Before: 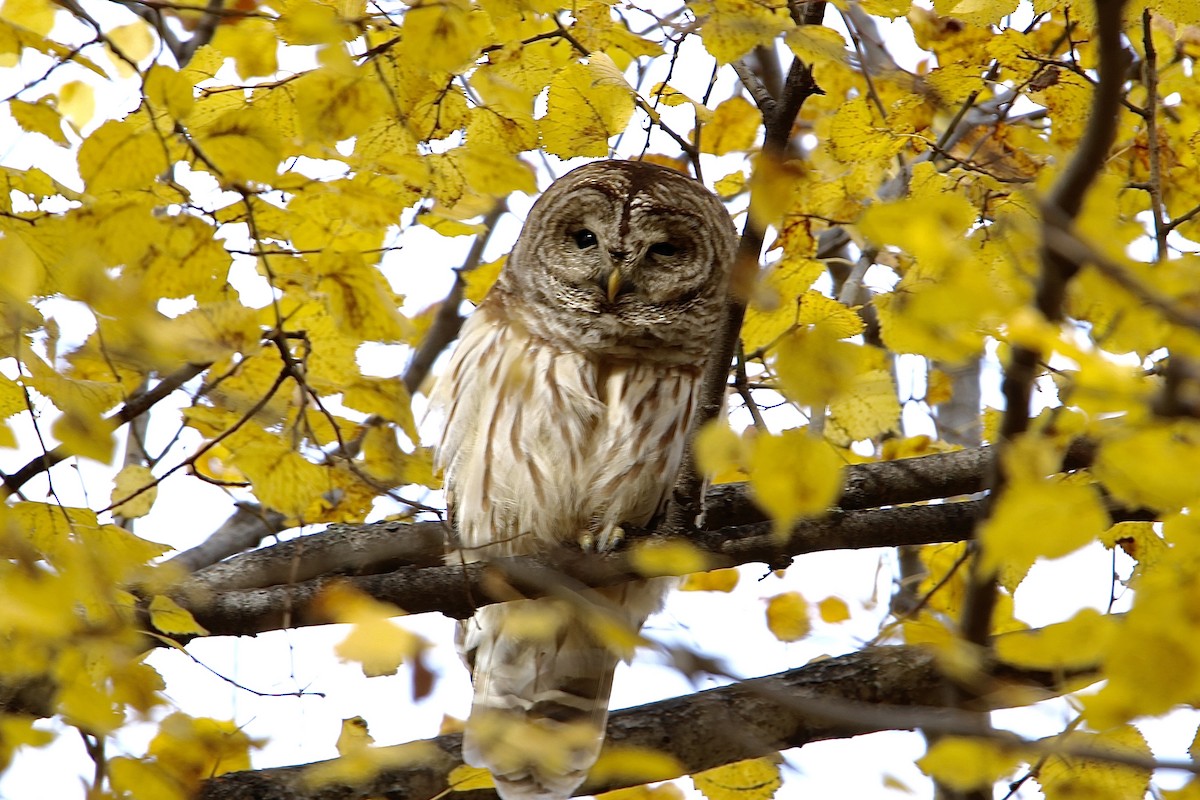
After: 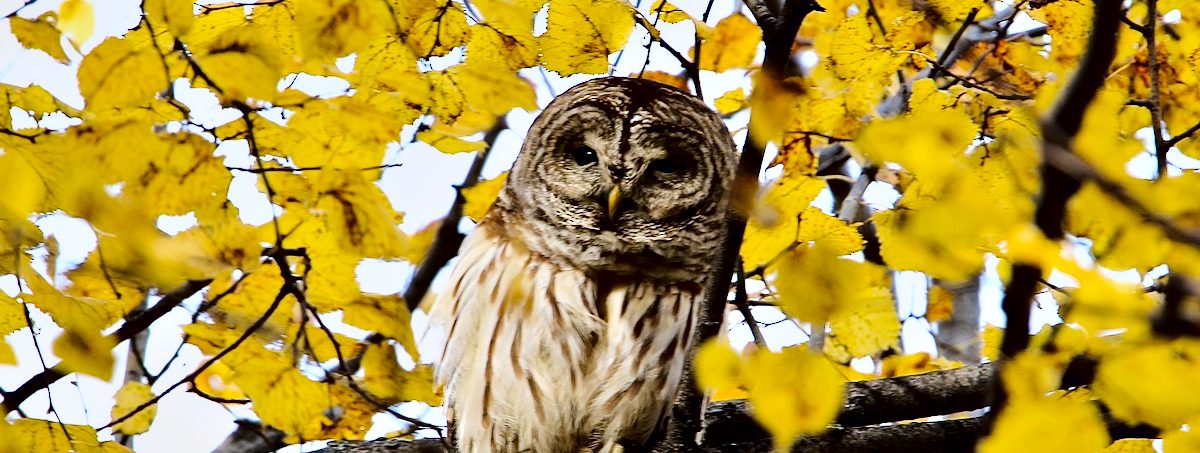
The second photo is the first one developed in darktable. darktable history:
crop and rotate: top 10.441%, bottom 32.816%
tone curve: curves: ch0 [(0, 0) (0.128, 0.068) (0.292, 0.274) (0.453, 0.507) (0.653, 0.717) (0.785, 0.817) (0.995, 0.917)]; ch1 [(0, 0) (0.384, 0.365) (0.463, 0.447) (0.486, 0.474) (0.503, 0.497) (0.52, 0.525) (0.559, 0.591) (0.583, 0.623) (0.672, 0.699) (0.766, 0.773) (1, 1)]; ch2 [(0, 0) (0.374, 0.344) (0.446, 0.443) (0.501, 0.5) (0.527, 0.549) (0.565, 0.582) (0.624, 0.632) (1, 1)], color space Lab, linked channels, preserve colors none
contrast equalizer: y [[0.6 ×6], [0.55 ×6], [0 ×6], [0 ×6], [0 ×6]]
